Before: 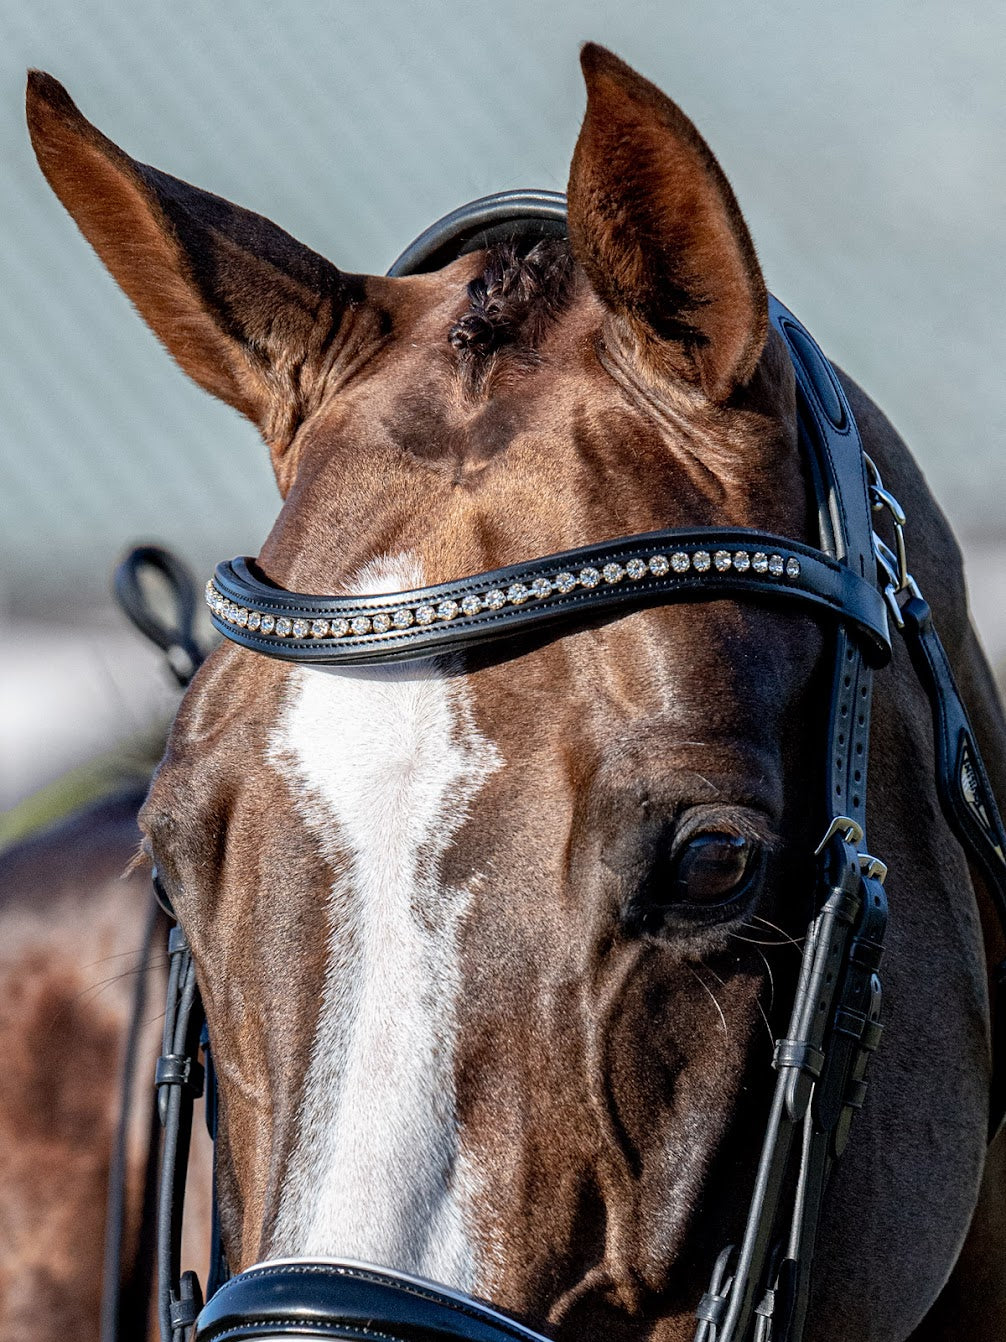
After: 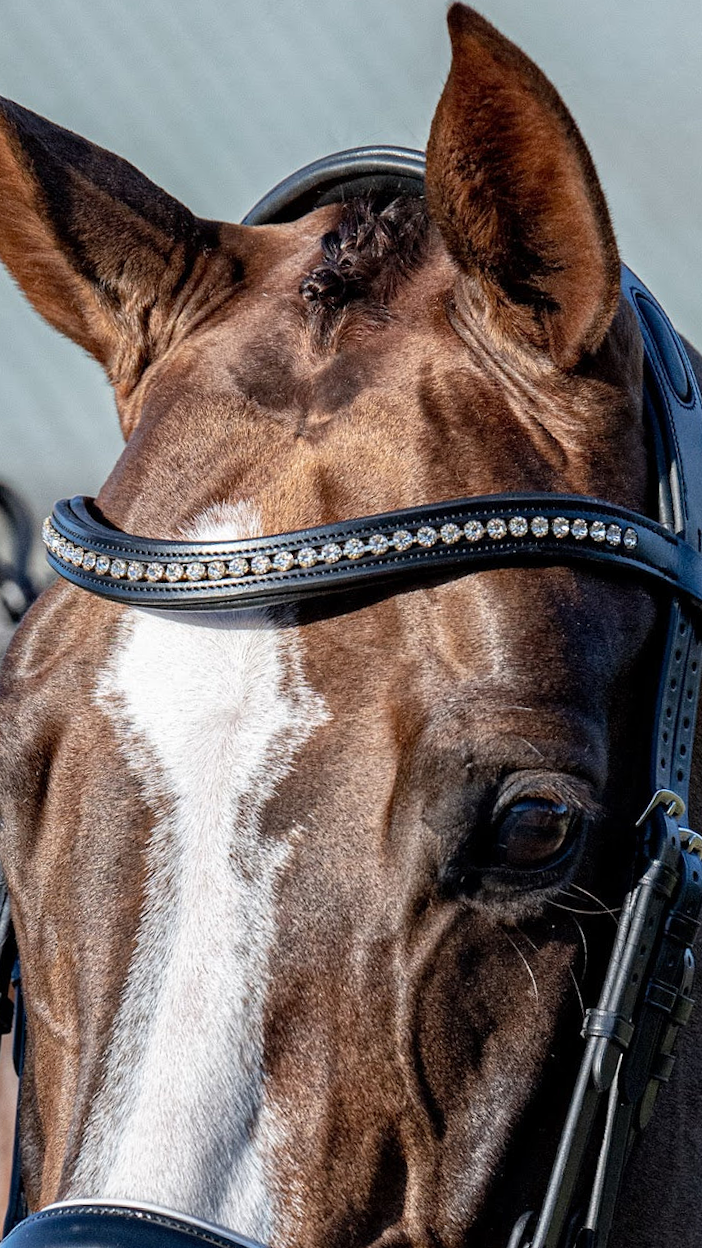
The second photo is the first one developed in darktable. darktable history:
crop and rotate: angle -3.28°, left 14.253%, top 0.022%, right 10.739%, bottom 0.016%
